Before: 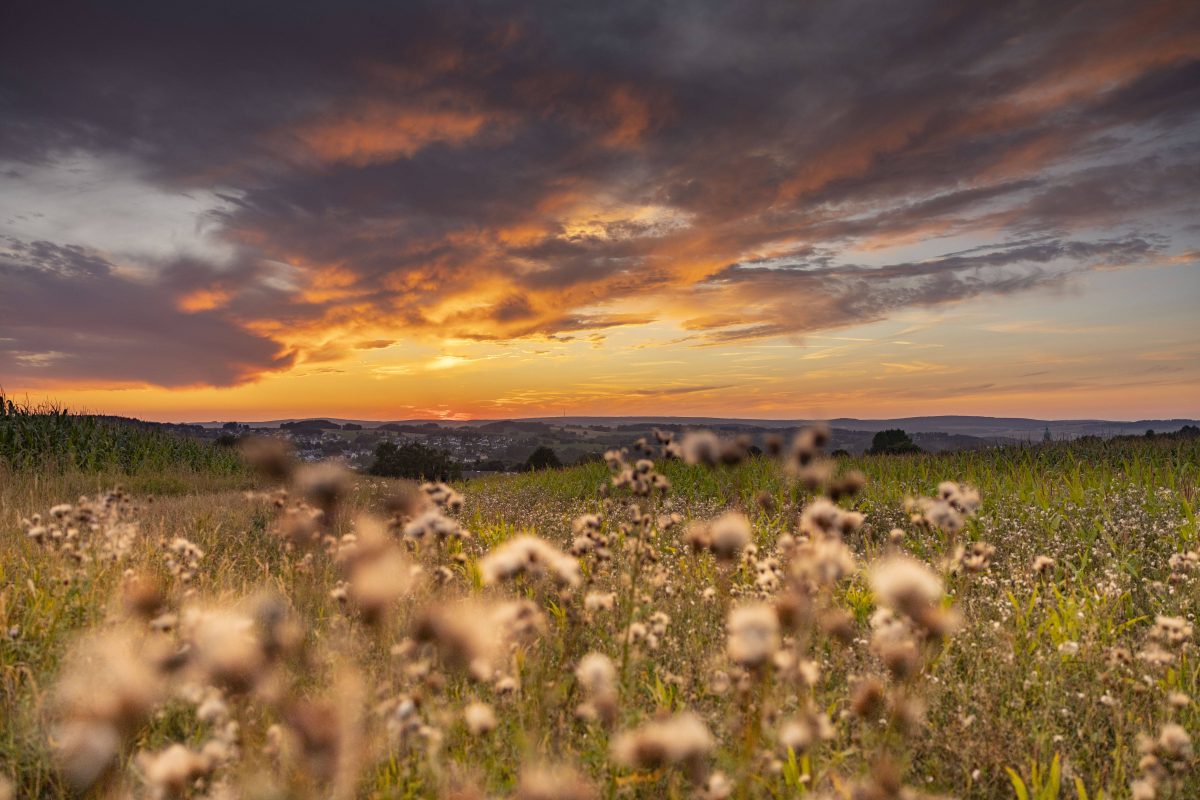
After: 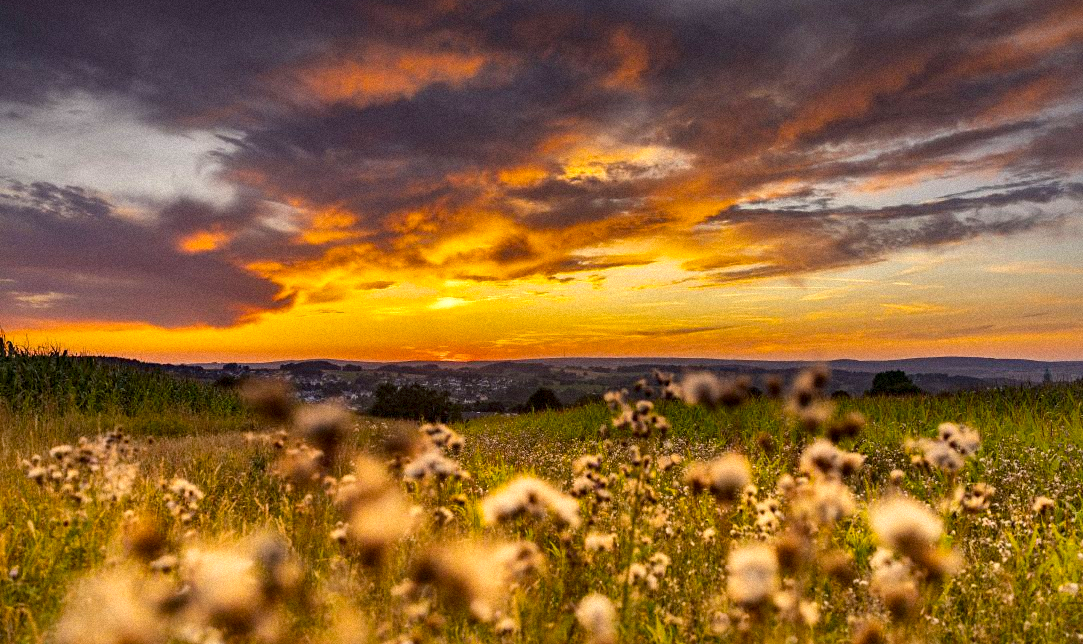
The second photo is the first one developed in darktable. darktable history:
grain: mid-tones bias 0%
color balance rgb: linear chroma grading › global chroma 15%, perceptual saturation grading › global saturation 30%
crop: top 7.49%, right 9.717%, bottom 11.943%
local contrast: mode bilateral grid, contrast 20, coarseness 50, detail 179%, midtone range 0.2
